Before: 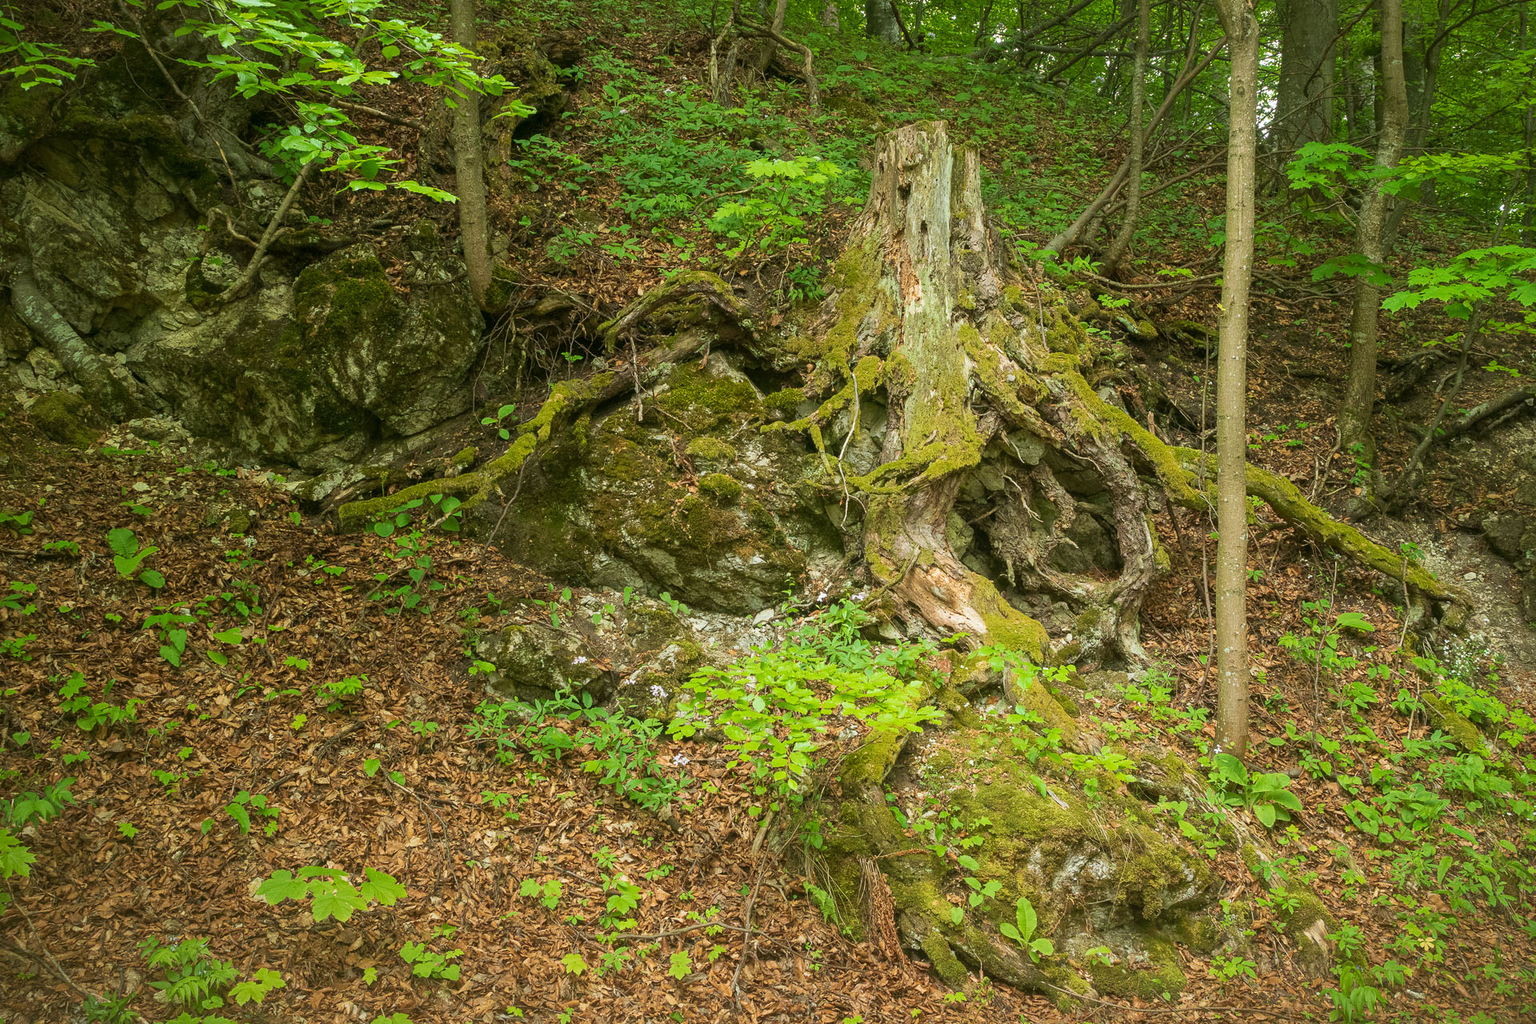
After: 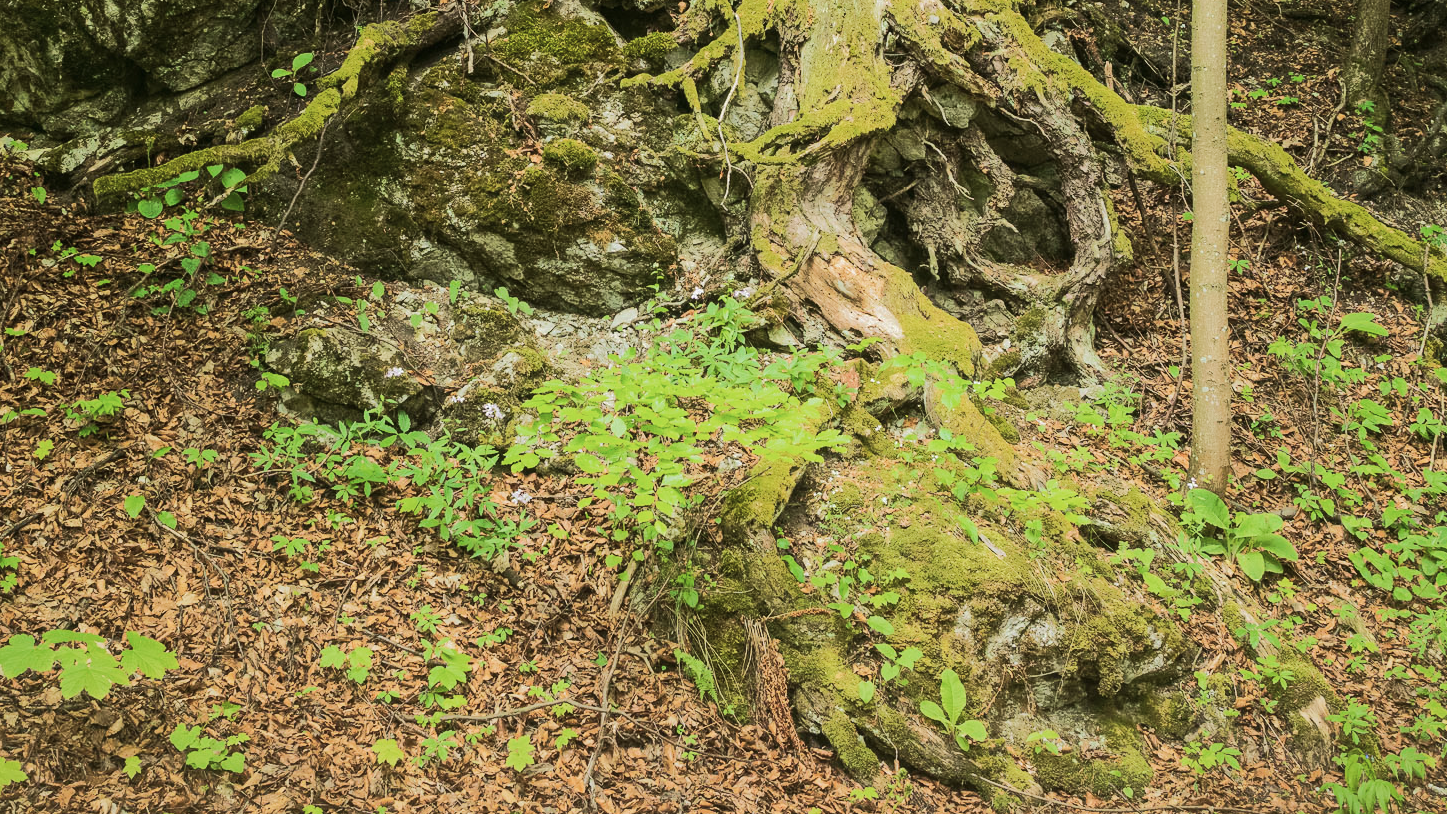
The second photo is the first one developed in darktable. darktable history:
crop and rotate: left 17.233%, top 35.419%, right 7.376%, bottom 0.957%
tone curve: curves: ch0 [(0, 0) (0.003, 0.015) (0.011, 0.019) (0.025, 0.025) (0.044, 0.039) (0.069, 0.053) (0.1, 0.076) (0.136, 0.107) (0.177, 0.143) (0.224, 0.19) (0.277, 0.253) (0.335, 0.32) (0.399, 0.412) (0.468, 0.524) (0.543, 0.668) (0.623, 0.717) (0.709, 0.769) (0.801, 0.82) (0.898, 0.865) (1, 1)], color space Lab, linked channels, preserve colors none
contrast brightness saturation: saturation -0.177
